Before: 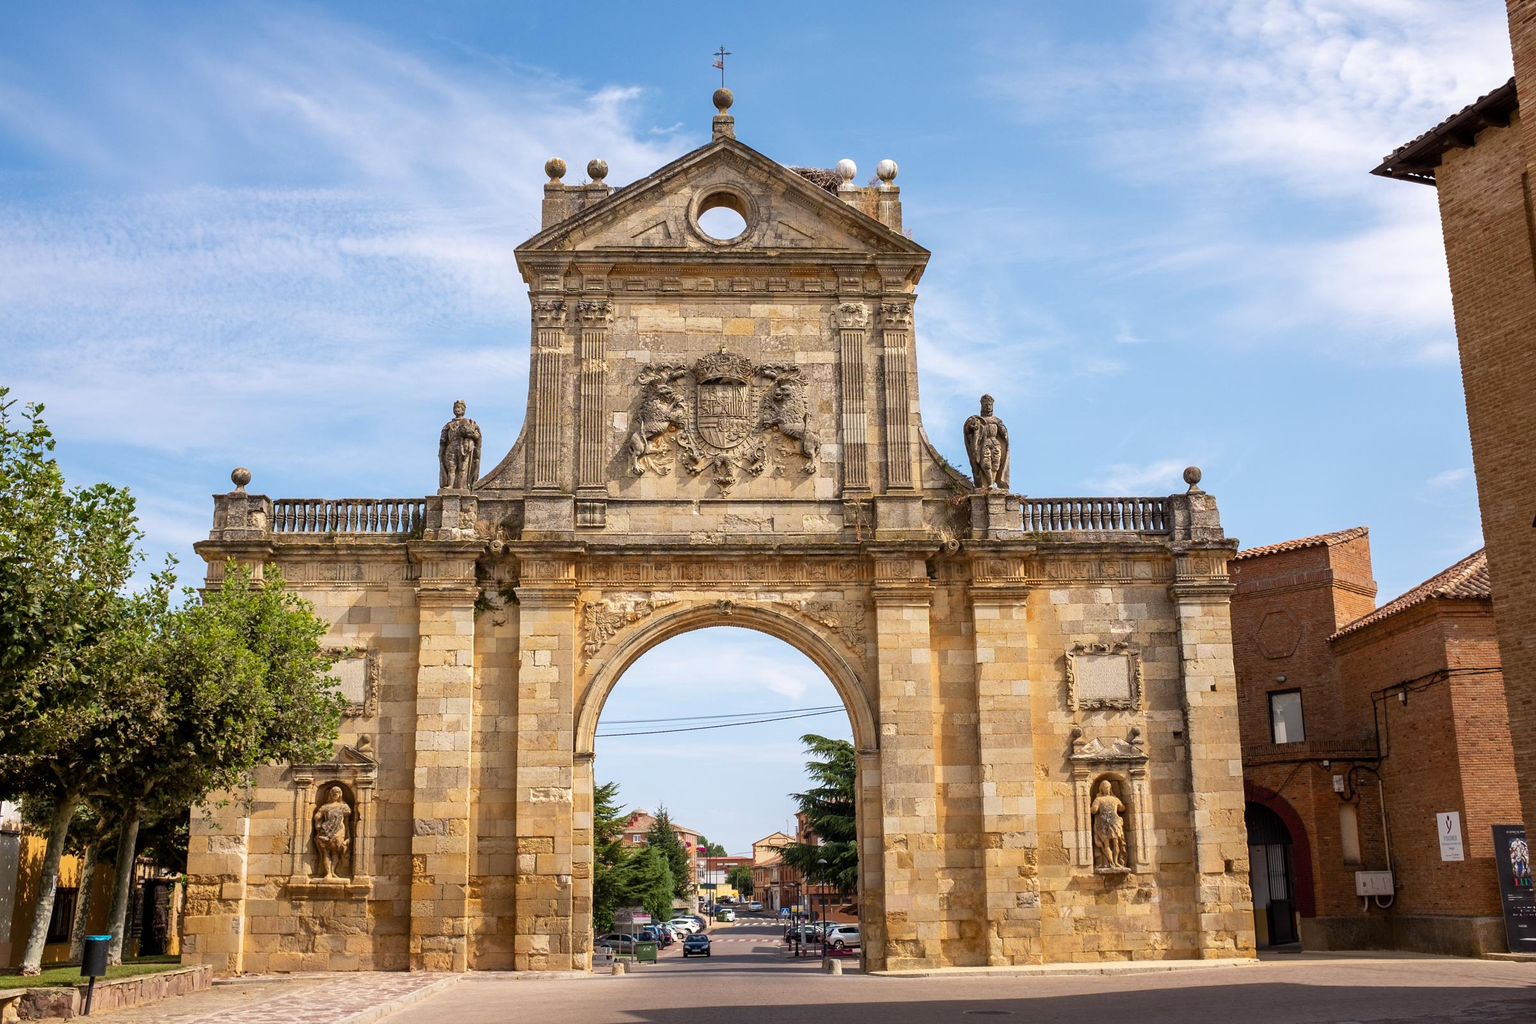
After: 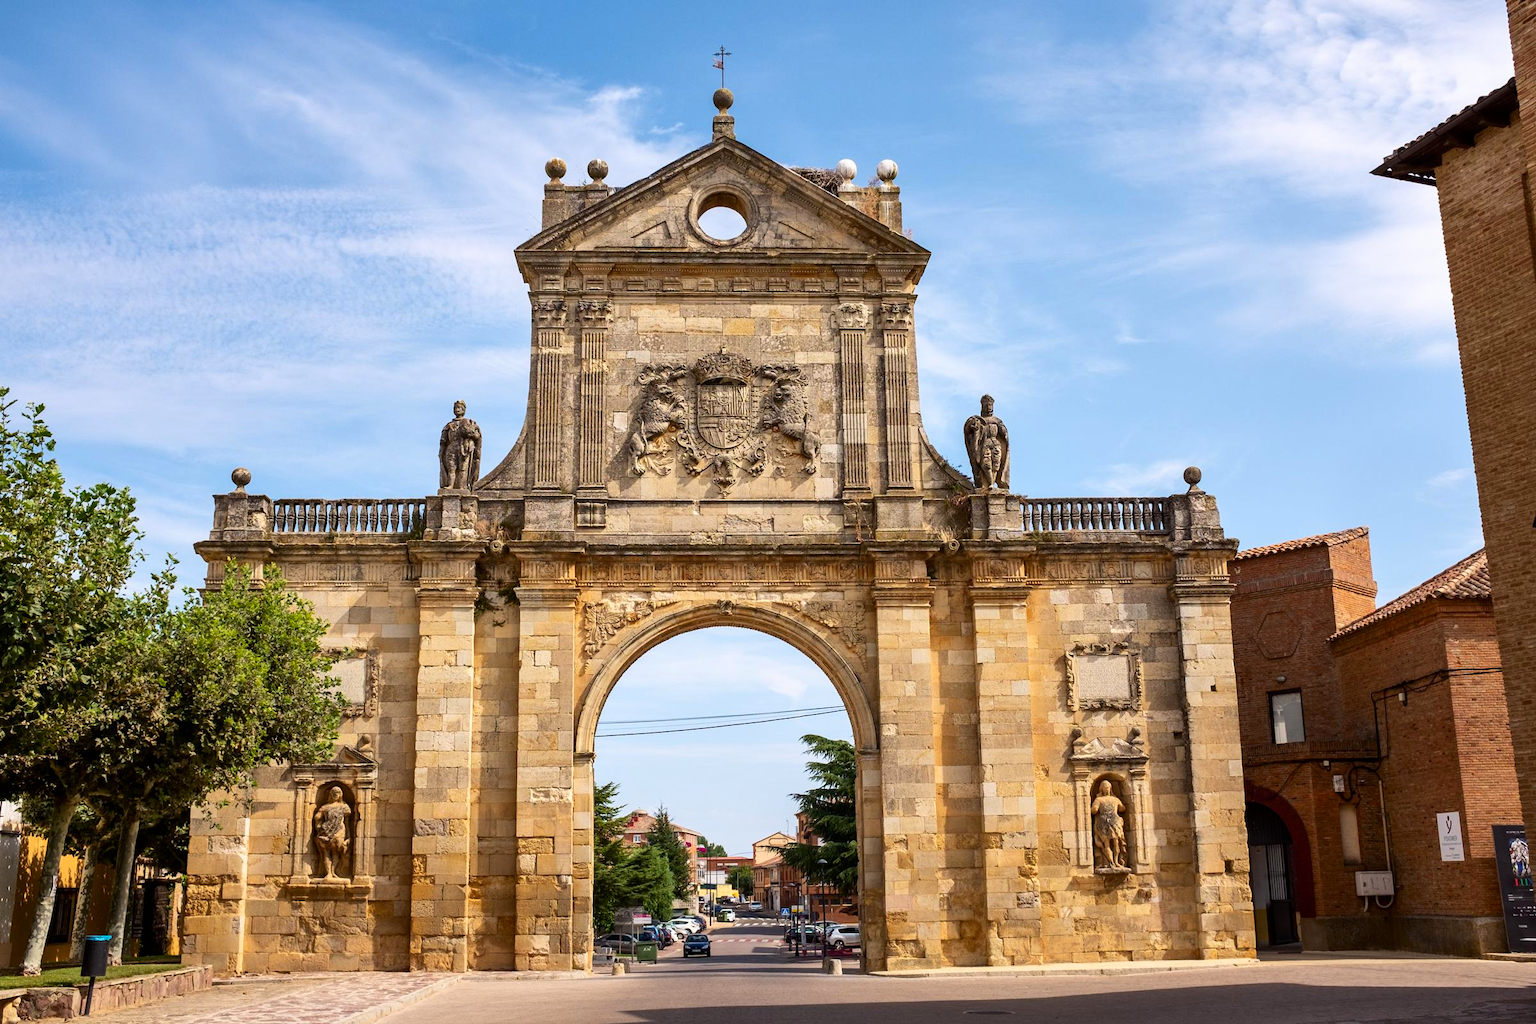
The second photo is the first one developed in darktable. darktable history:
shadows and highlights: shadows 29.32, highlights -29.32, low approximation 0.01, soften with gaussian
contrast brightness saturation: contrast 0.15, brightness -0.01, saturation 0.1
